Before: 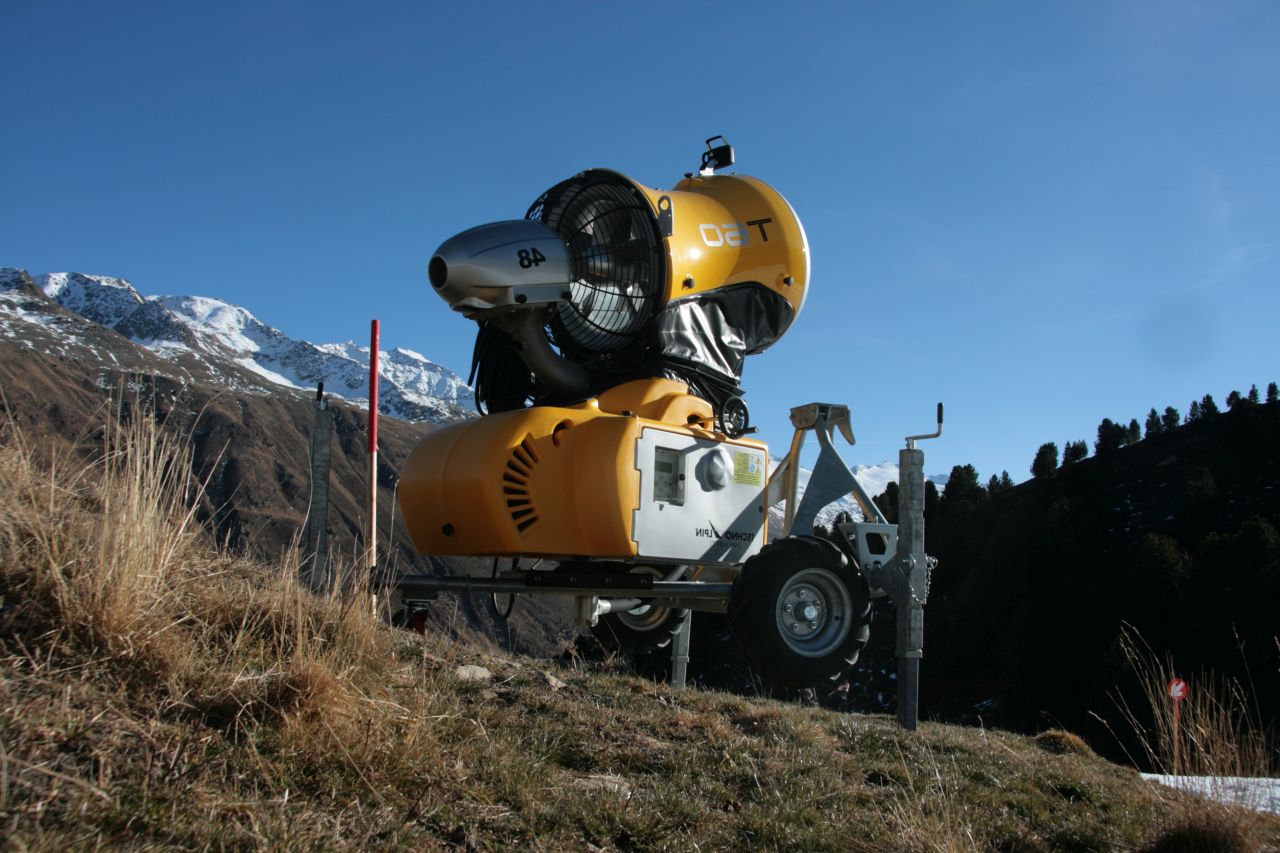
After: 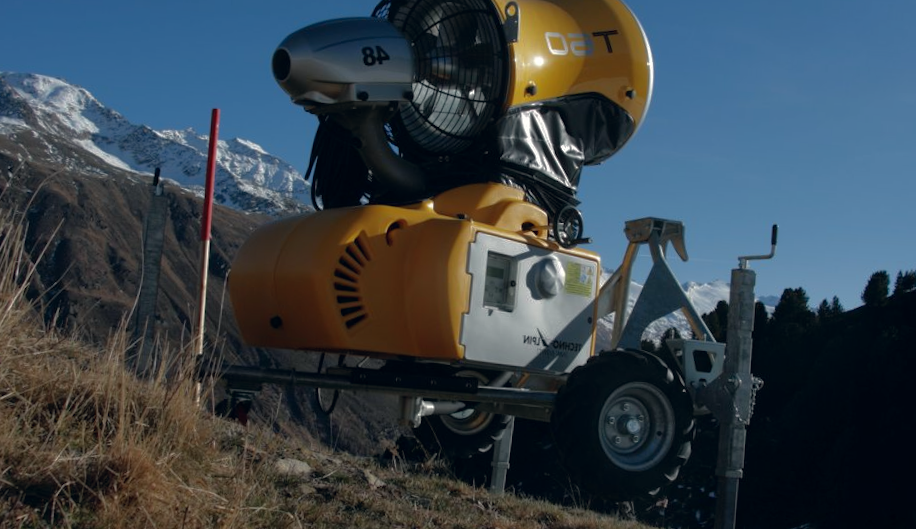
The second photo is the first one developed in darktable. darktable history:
crop and rotate: angle -3.37°, left 9.79%, top 20.73%, right 12.42%, bottom 11.82%
color correction: highlights a* 0.207, highlights b* 2.7, shadows a* -0.874, shadows b* -4.78
base curve: curves: ch0 [(0, 0) (0.841, 0.609) (1, 1)]
